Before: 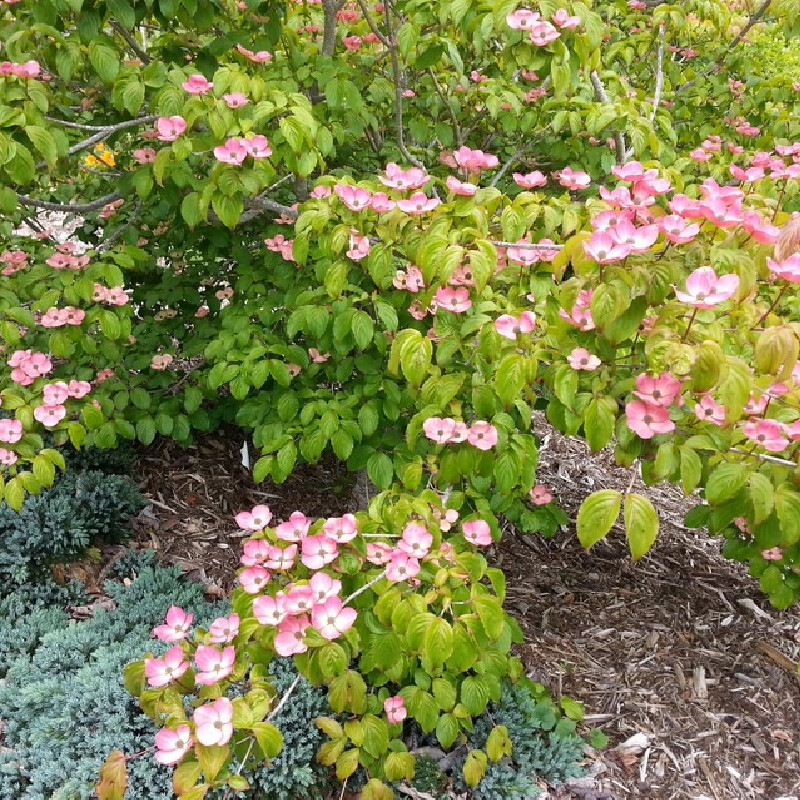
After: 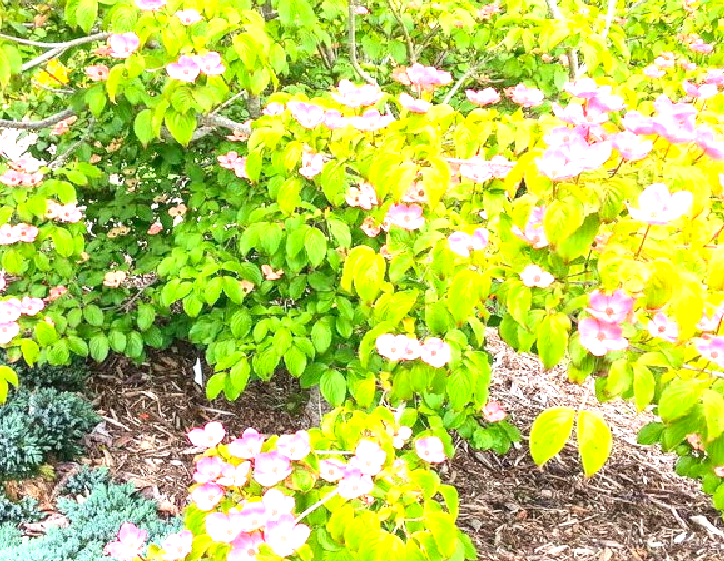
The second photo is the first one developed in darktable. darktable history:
contrast brightness saturation: contrast 0.201, brightness 0.166, saturation 0.225
local contrast: on, module defaults
crop: left 5.893%, top 10.378%, right 3.542%, bottom 19.437%
exposure: black level correction 0, exposure 1.511 EV, compensate highlight preservation false
